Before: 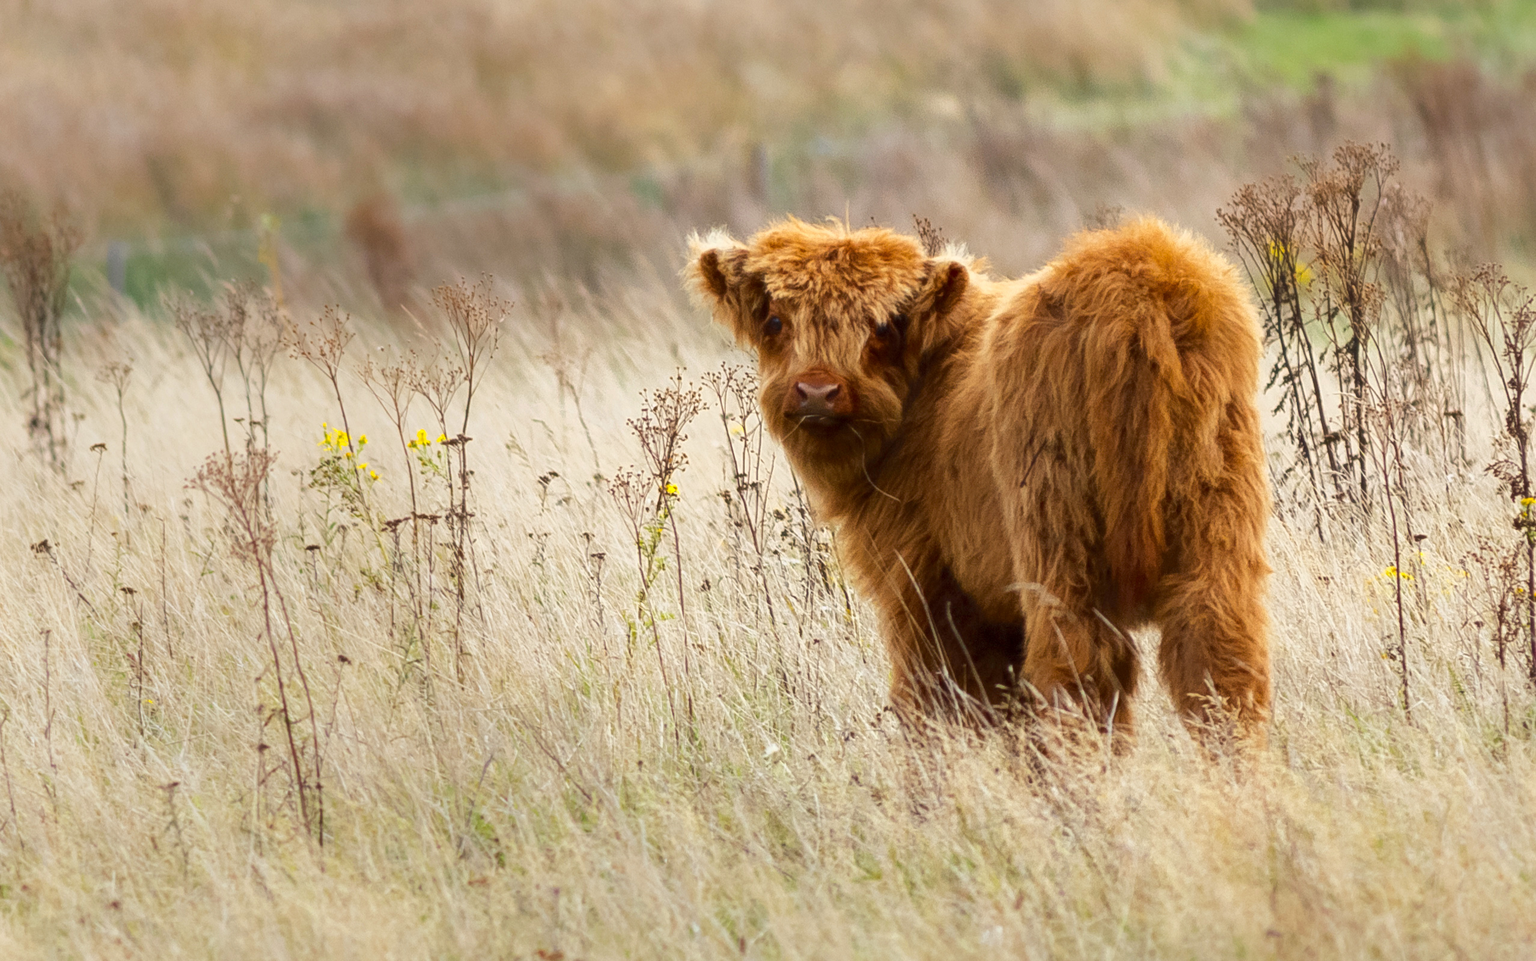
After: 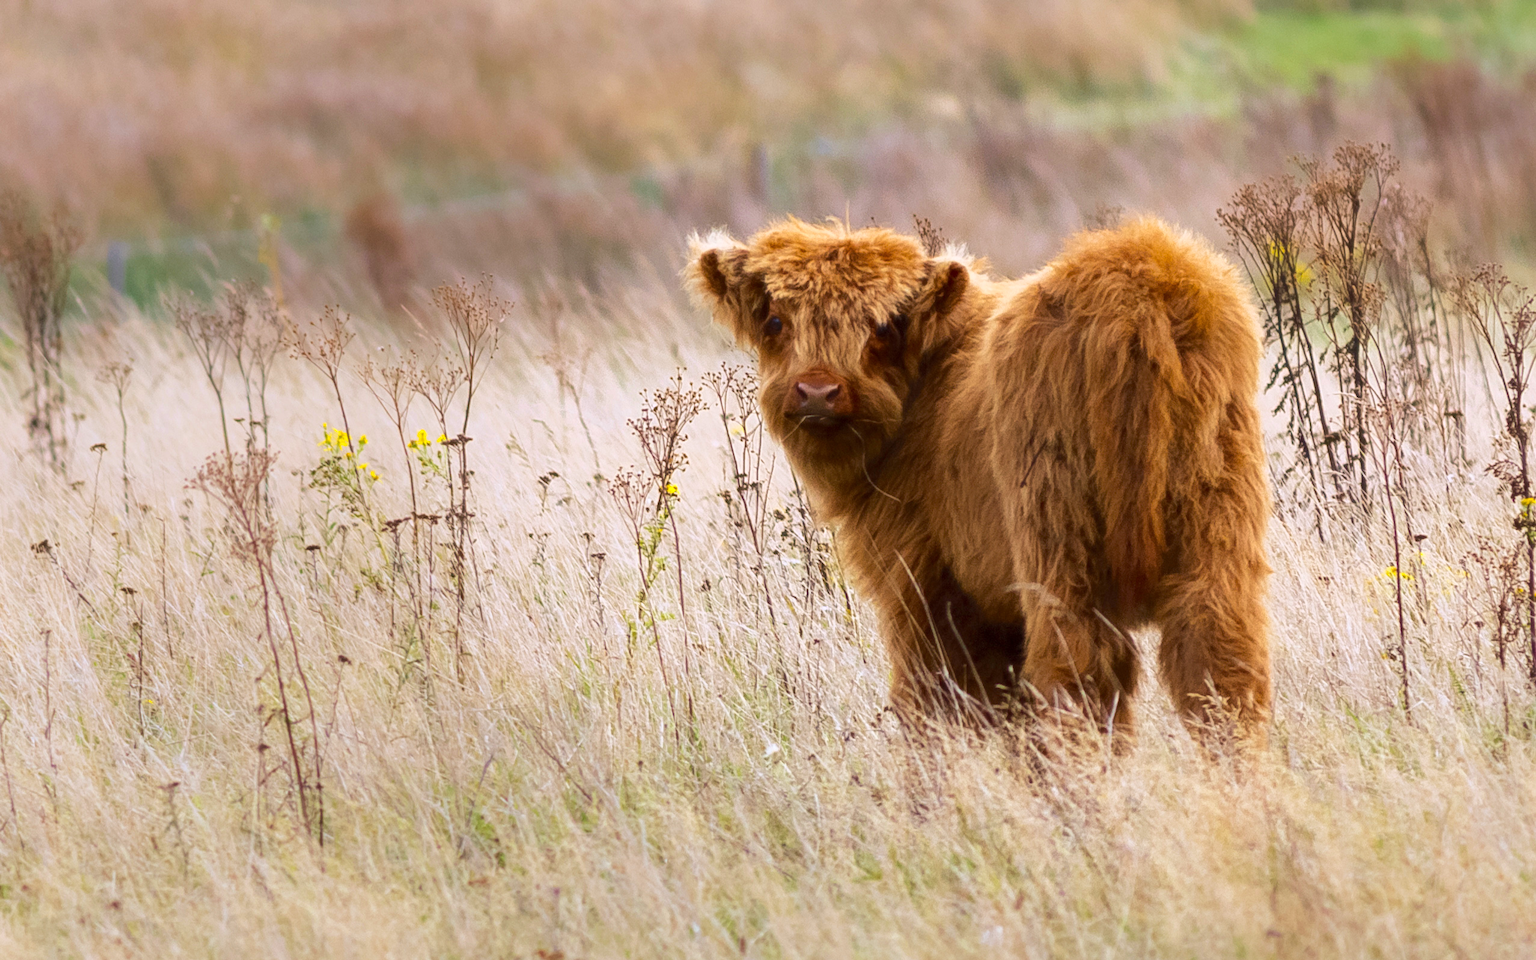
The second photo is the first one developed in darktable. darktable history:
white balance: red 1.004, blue 1.096
velvia: on, module defaults
